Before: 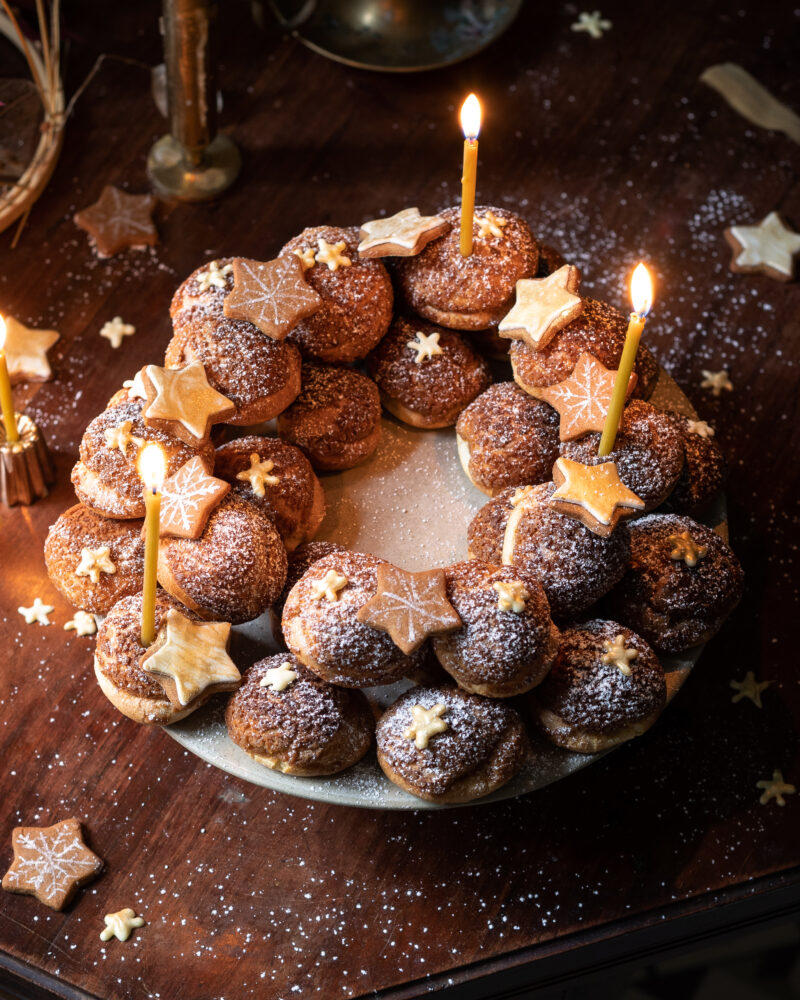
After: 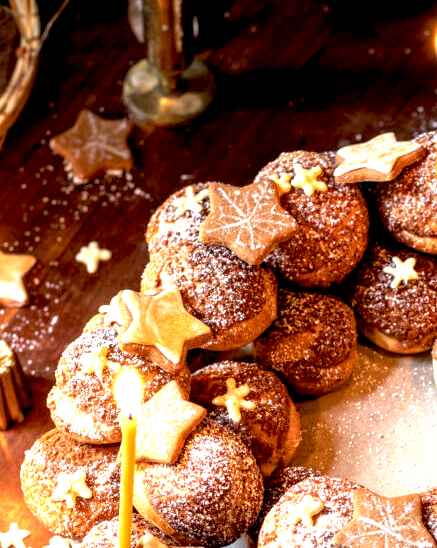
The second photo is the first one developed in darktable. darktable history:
local contrast: detail 130%
color correction: highlights a* 0.207, highlights b* 2.7, shadows a* -0.874, shadows b* -4.78
crop and rotate: left 3.047%, top 7.509%, right 42.236%, bottom 37.598%
exposure: black level correction 0.01, exposure 1 EV, compensate highlight preservation false
